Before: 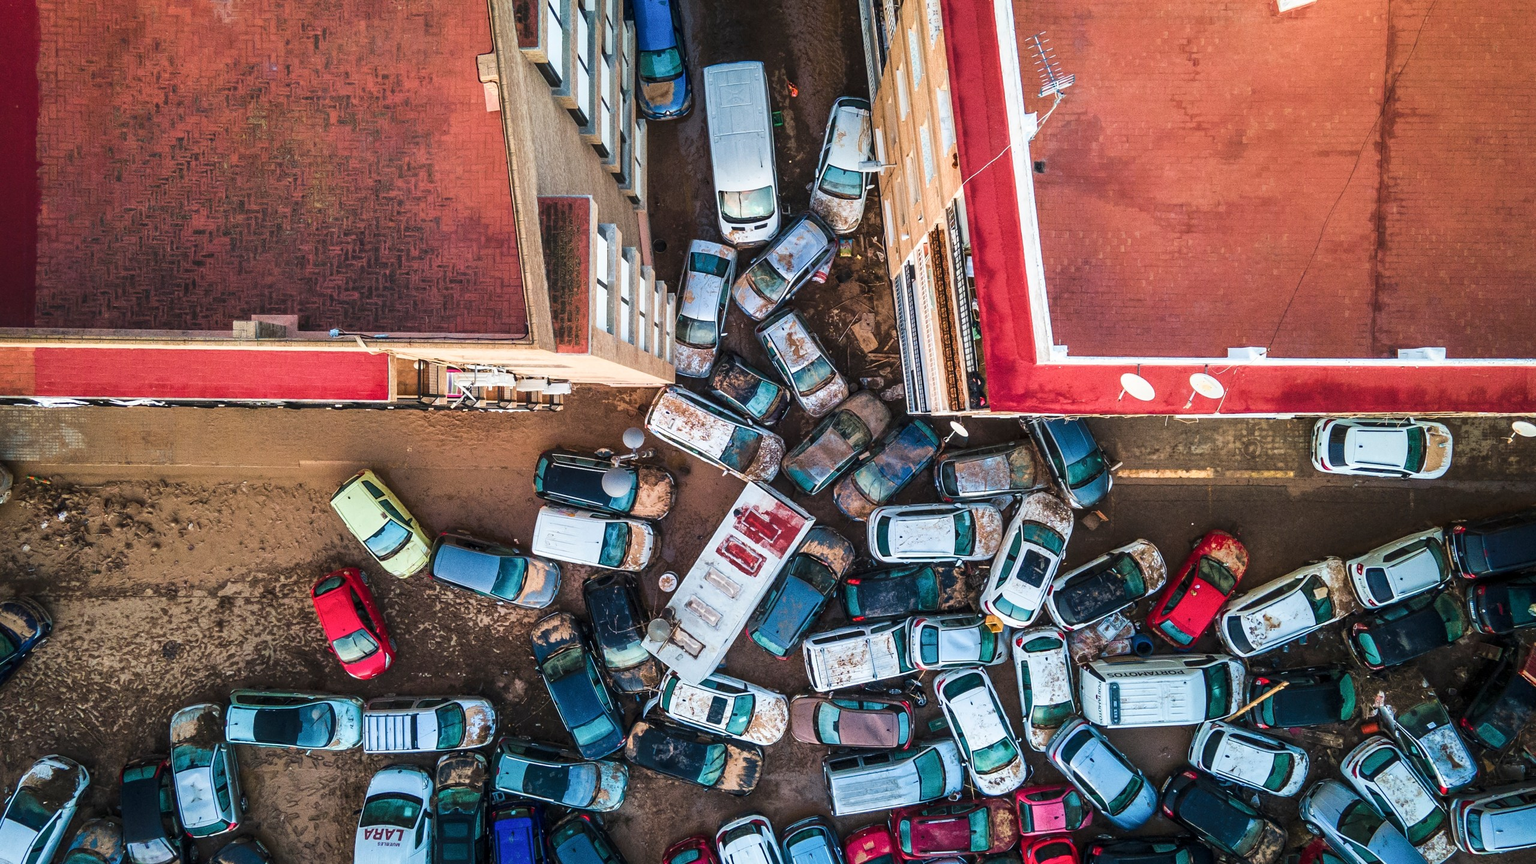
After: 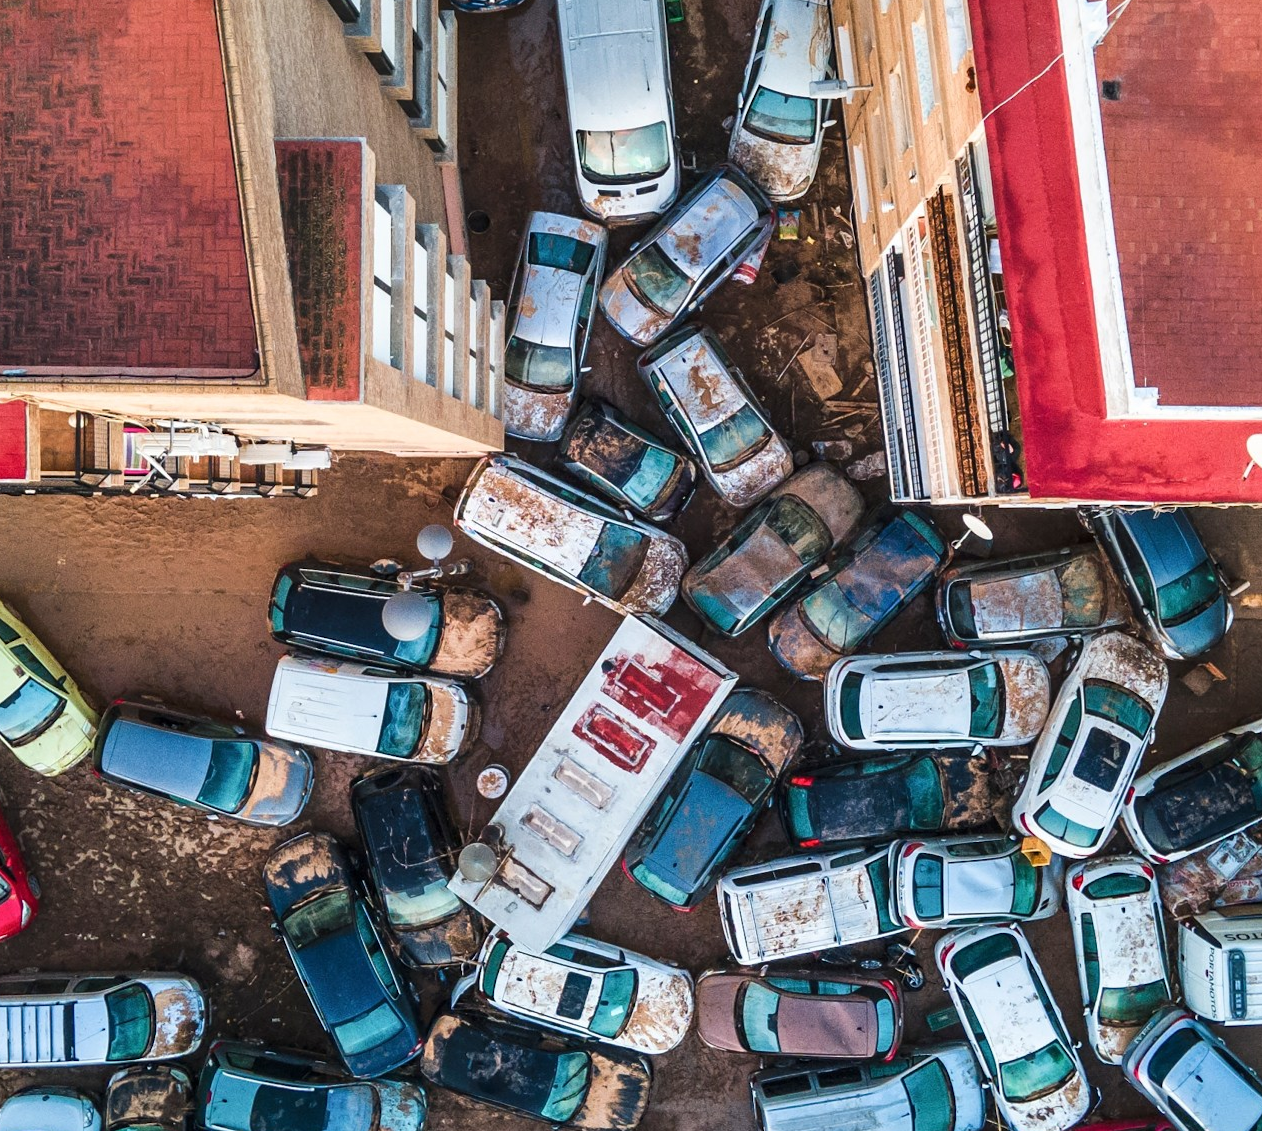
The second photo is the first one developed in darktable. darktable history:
crop and rotate: angle 0.02°, left 24.244%, top 13.045%, right 26.424%, bottom 8.299%
